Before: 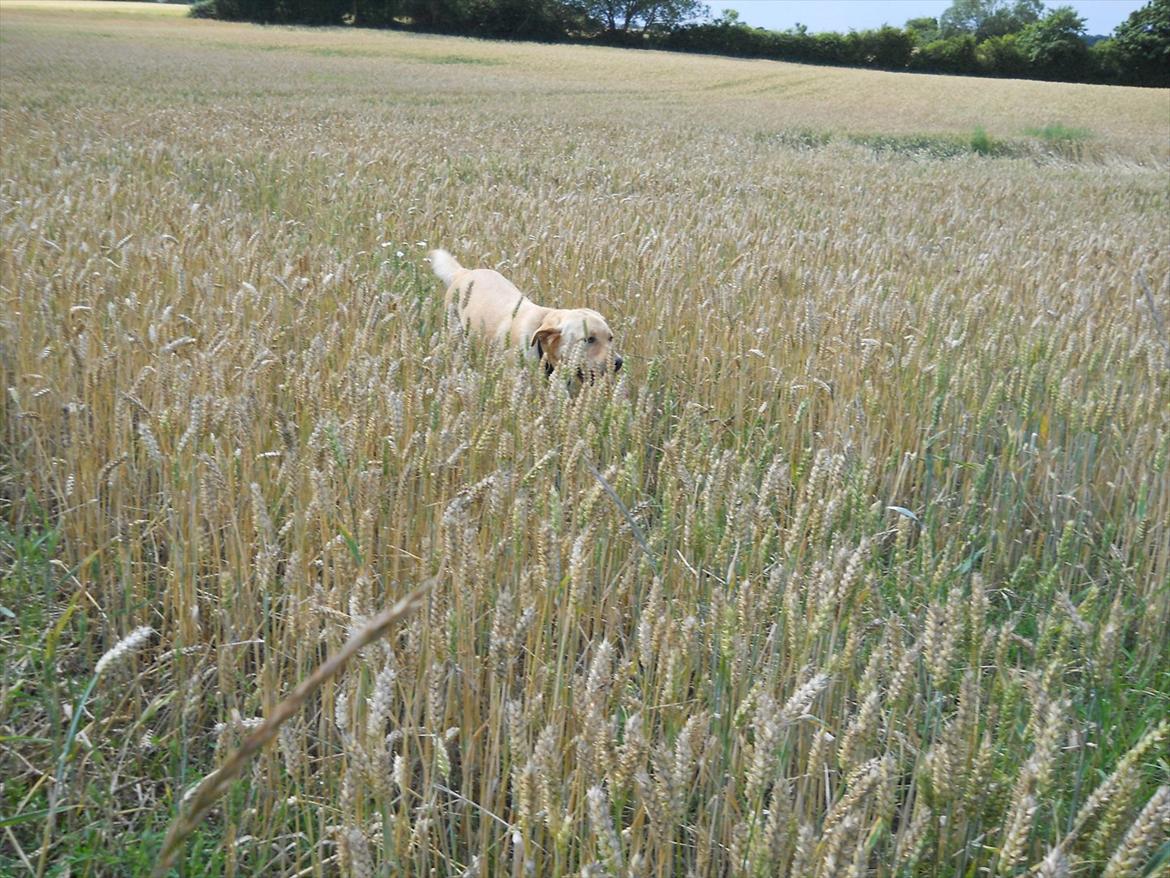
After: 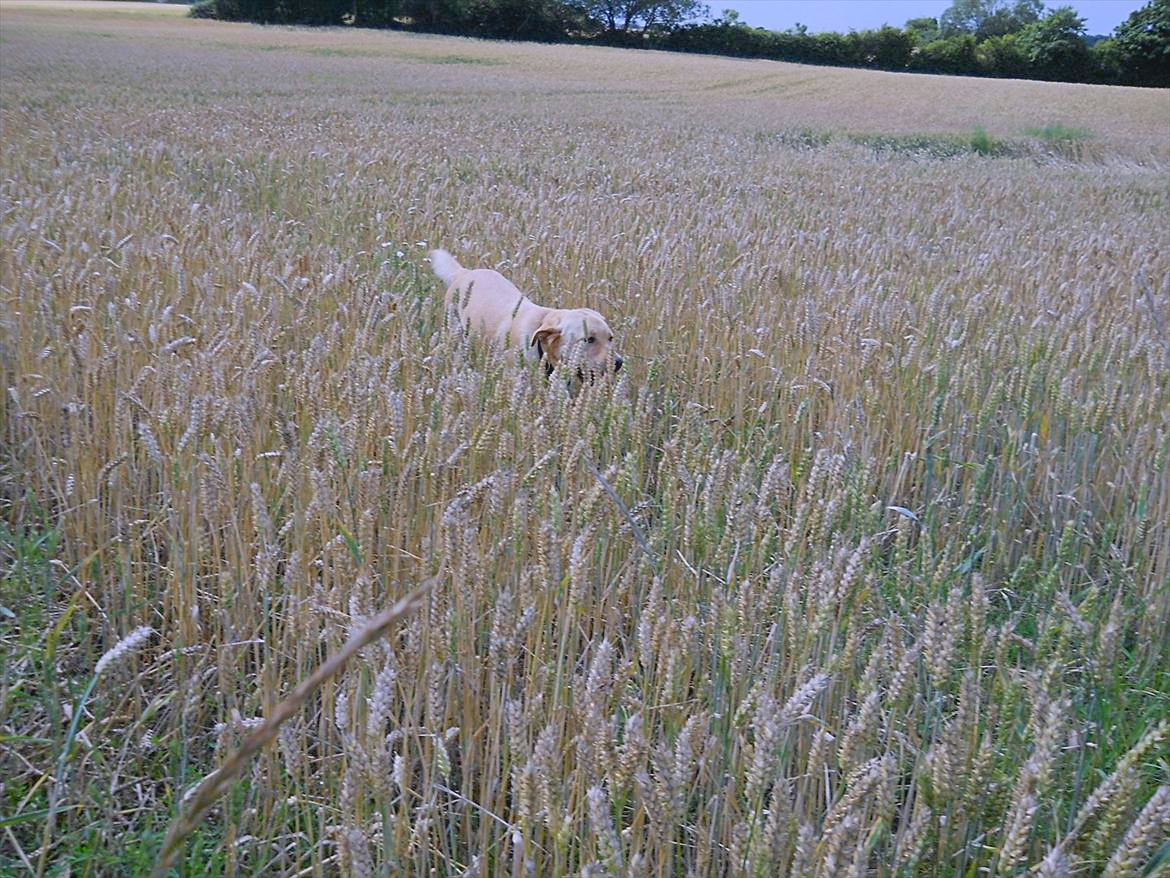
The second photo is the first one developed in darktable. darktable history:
exposure: black level correction 0.011, exposure -0.472 EV, compensate exposure bias true, compensate highlight preservation false
color calibration: illuminant custom, x 0.367, y 0.392, temperature 4438.72 K
contrast brightness saturation: contrast -0.103, brightness 0.046, saturation 0.082
sharpen: on, module defaults
